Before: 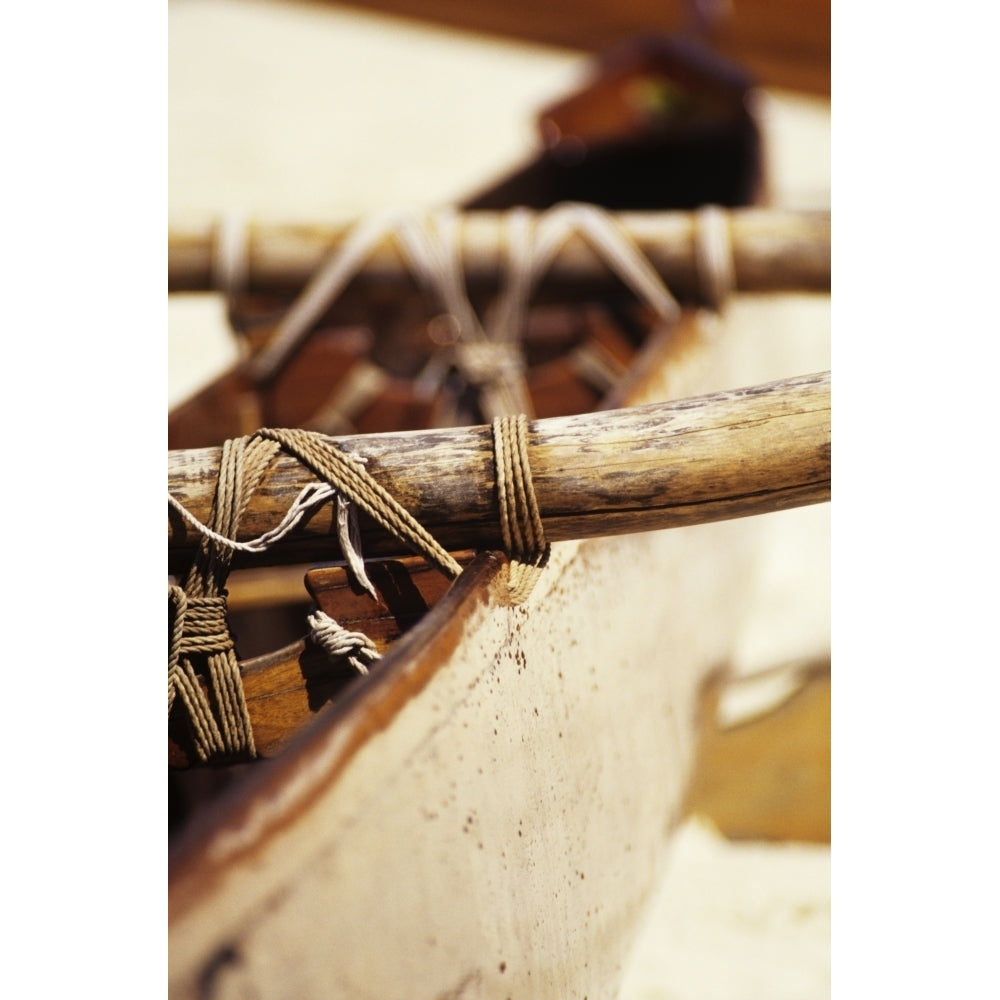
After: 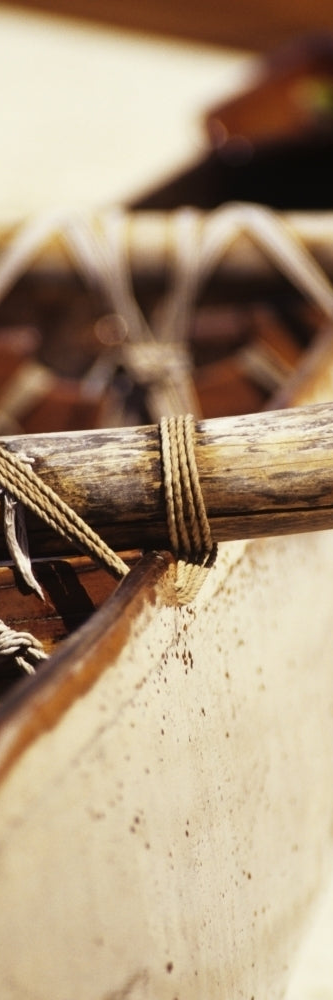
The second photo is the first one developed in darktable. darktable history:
crop: left 33.311%, right 33.299%
